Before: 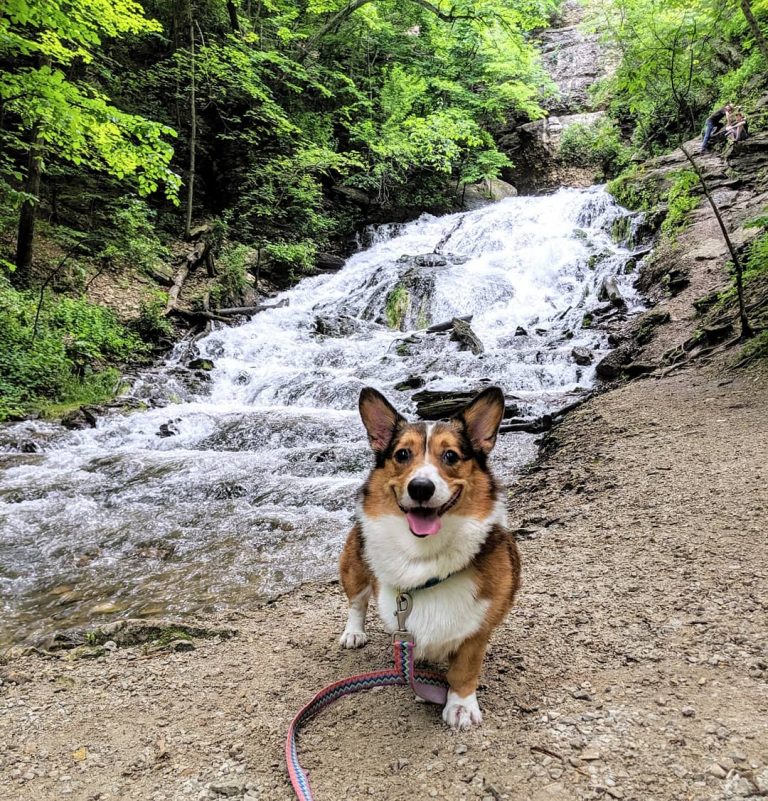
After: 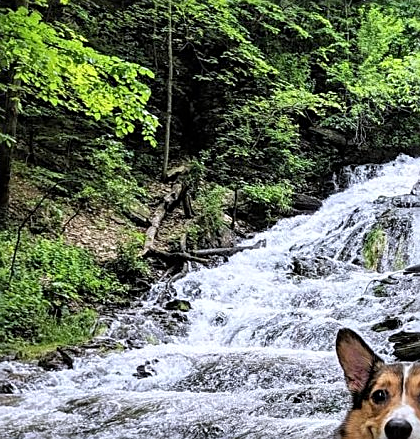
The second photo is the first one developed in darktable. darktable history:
exposure: compensate highlight preservation false
crop and rotate: left 3.047%, top 7.509%, right 42.236%, bottom 37.598%
white balance: red 0.983, blue 1.036
sharpen: on, module defaults
